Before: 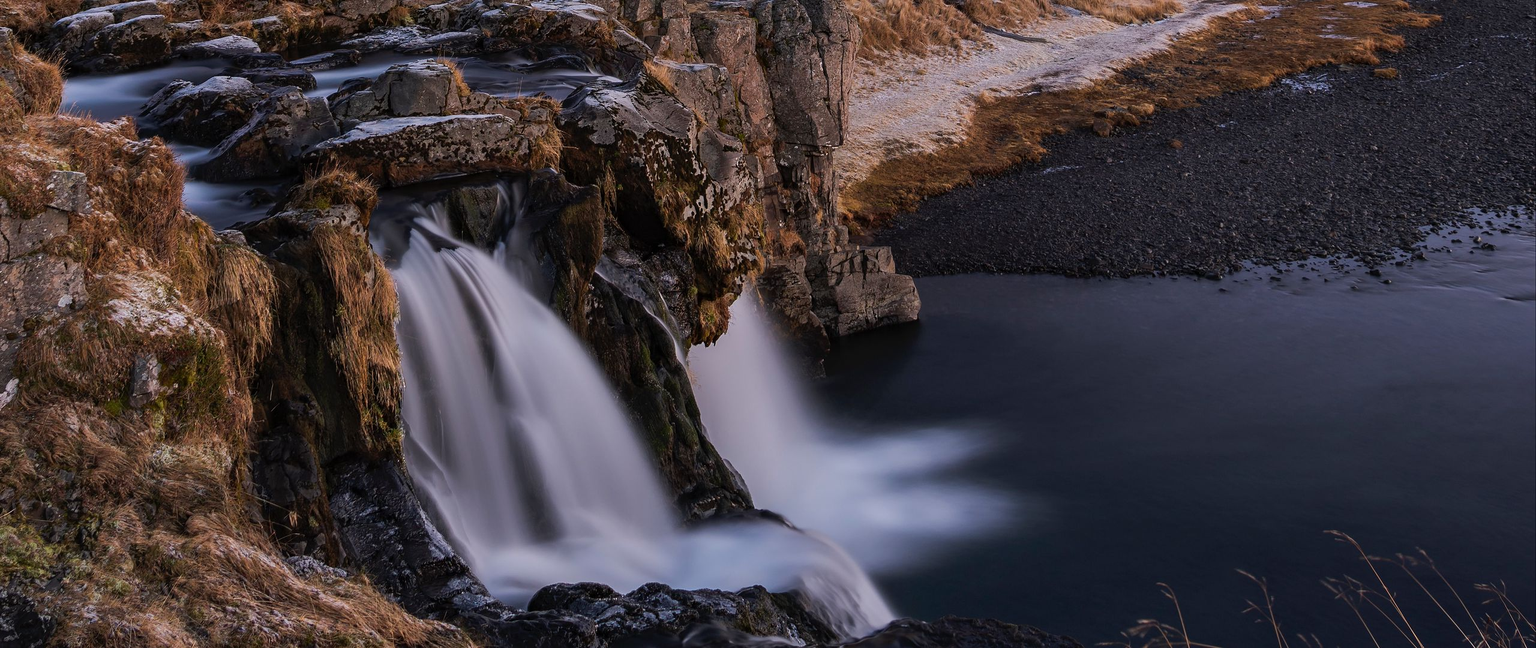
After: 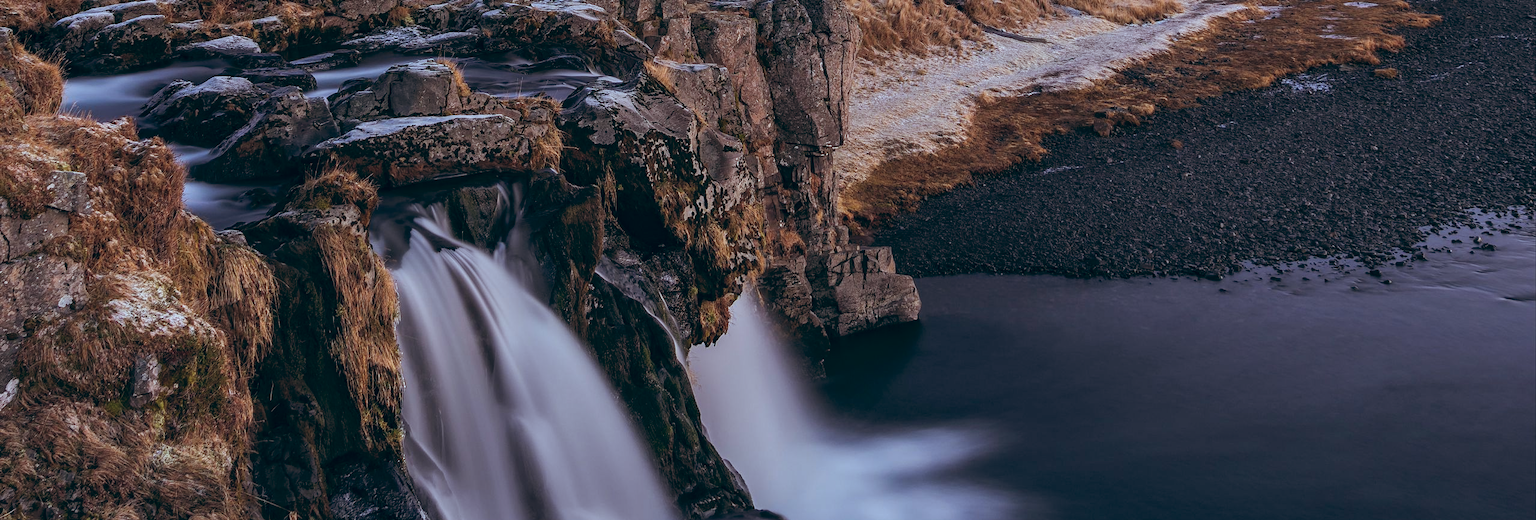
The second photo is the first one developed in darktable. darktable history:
local contrast: on, module defaults
crop: bottom 19.644%
color balance: lift [1.003, 0.993, 1.001, 1.007], gamma [1.018, 1.072, 0.959, 0.928], gain [0.974, 0.873, 1.031, 1.127]
